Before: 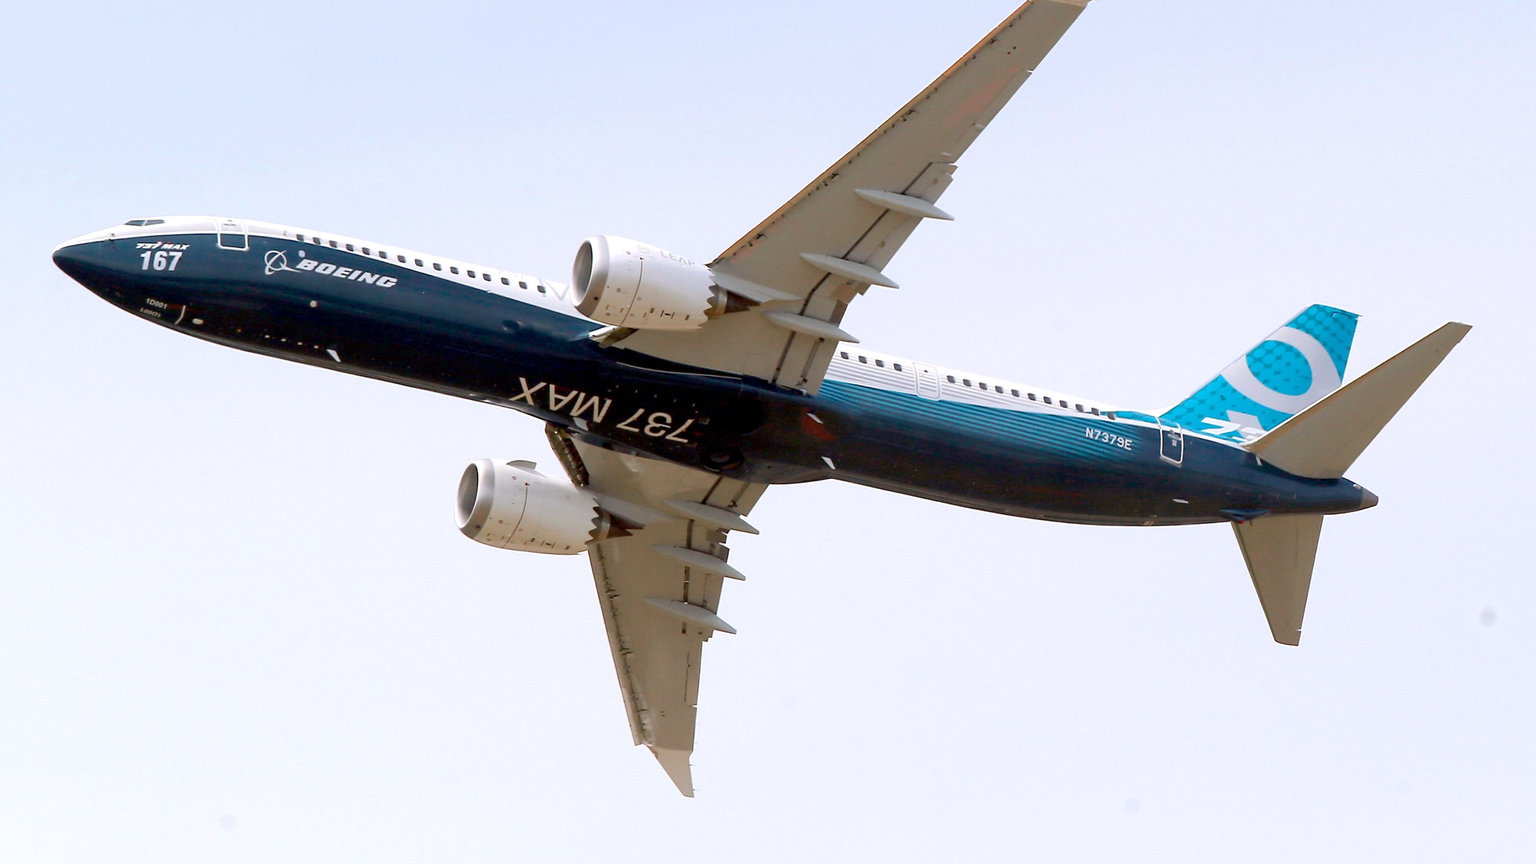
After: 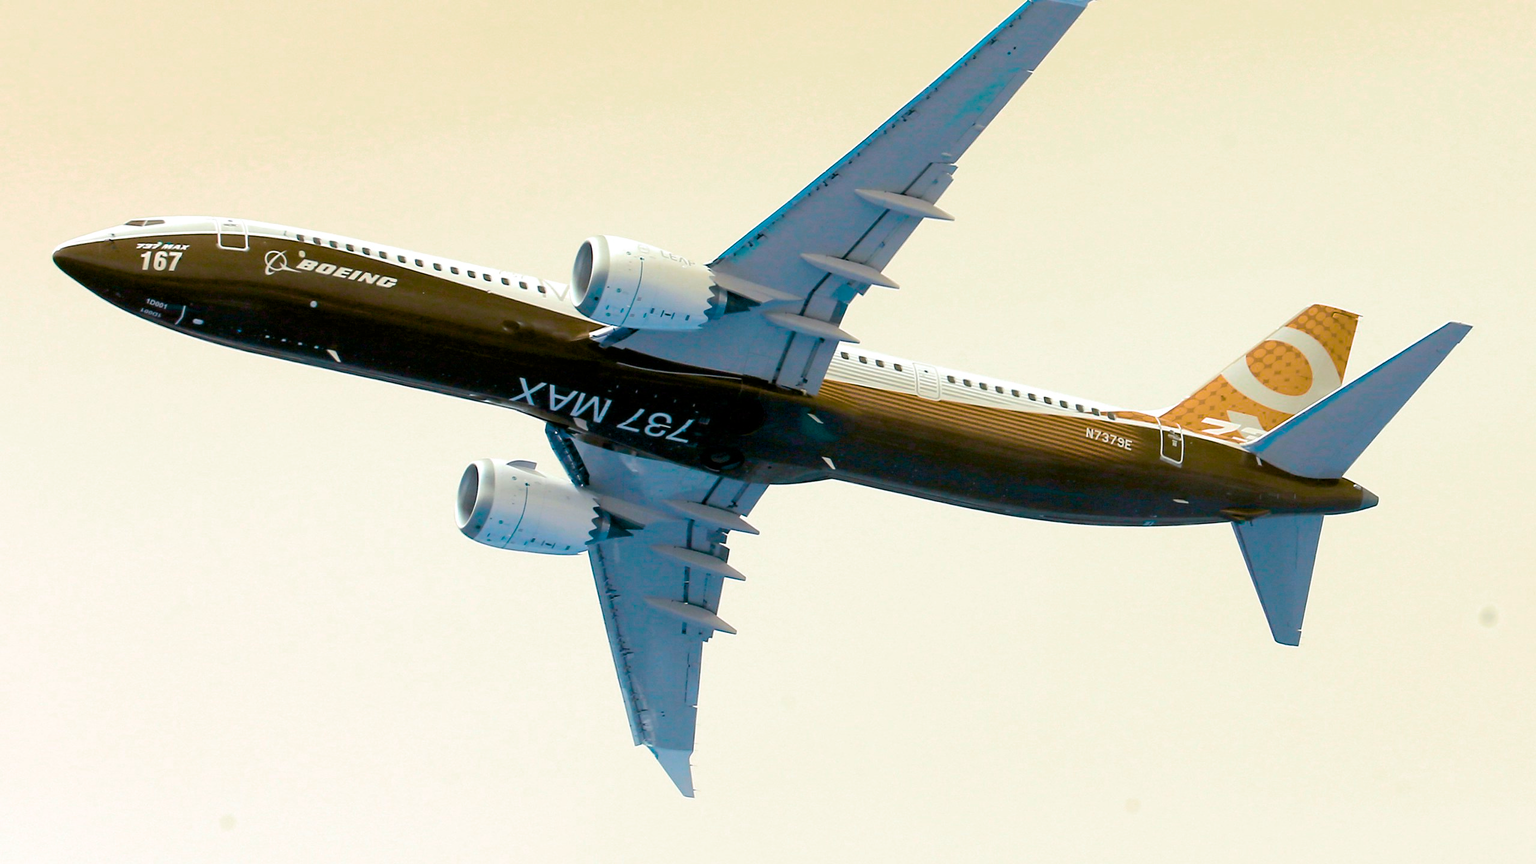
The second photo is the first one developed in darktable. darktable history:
color balance rgb: hue shift 180°, global vibrance 50%, contrast 0.32%
exposure: exposure 0 EV
